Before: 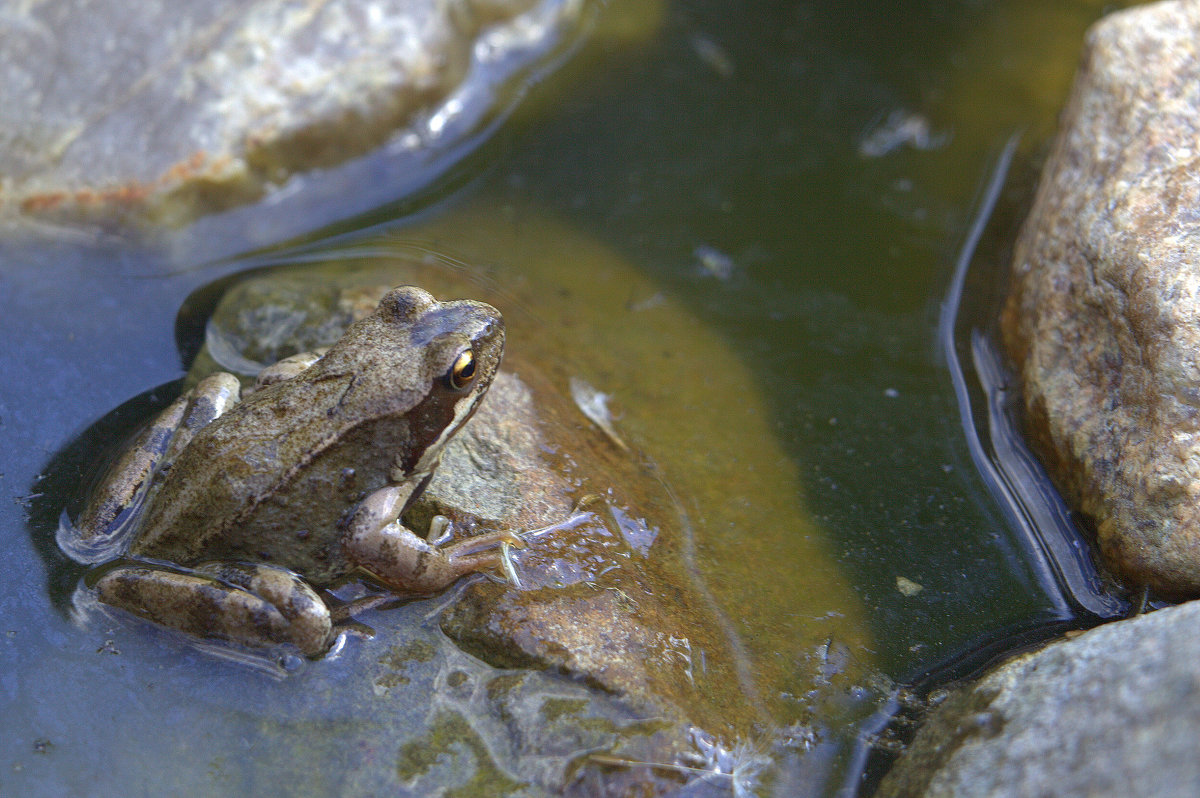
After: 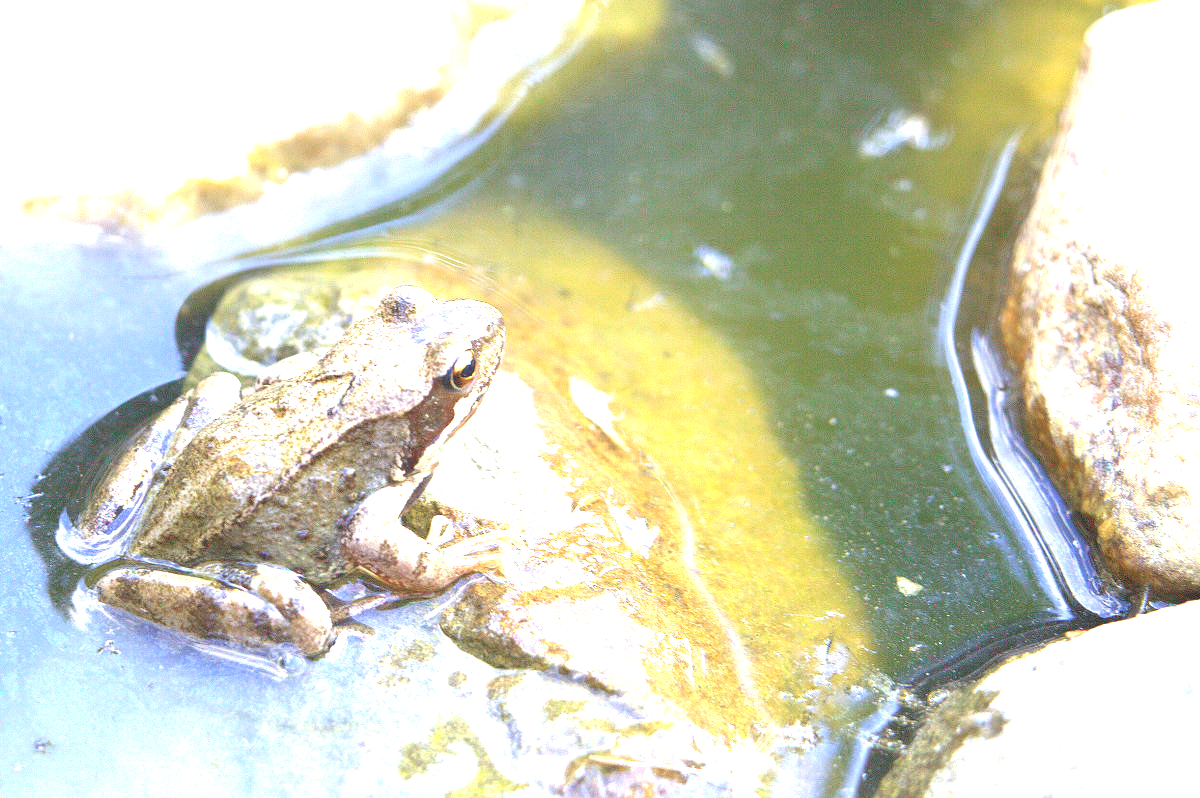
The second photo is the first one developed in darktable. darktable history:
exposure: exposure 2.053 EV, compensate exposure bias true, compensate highlight preservation false
